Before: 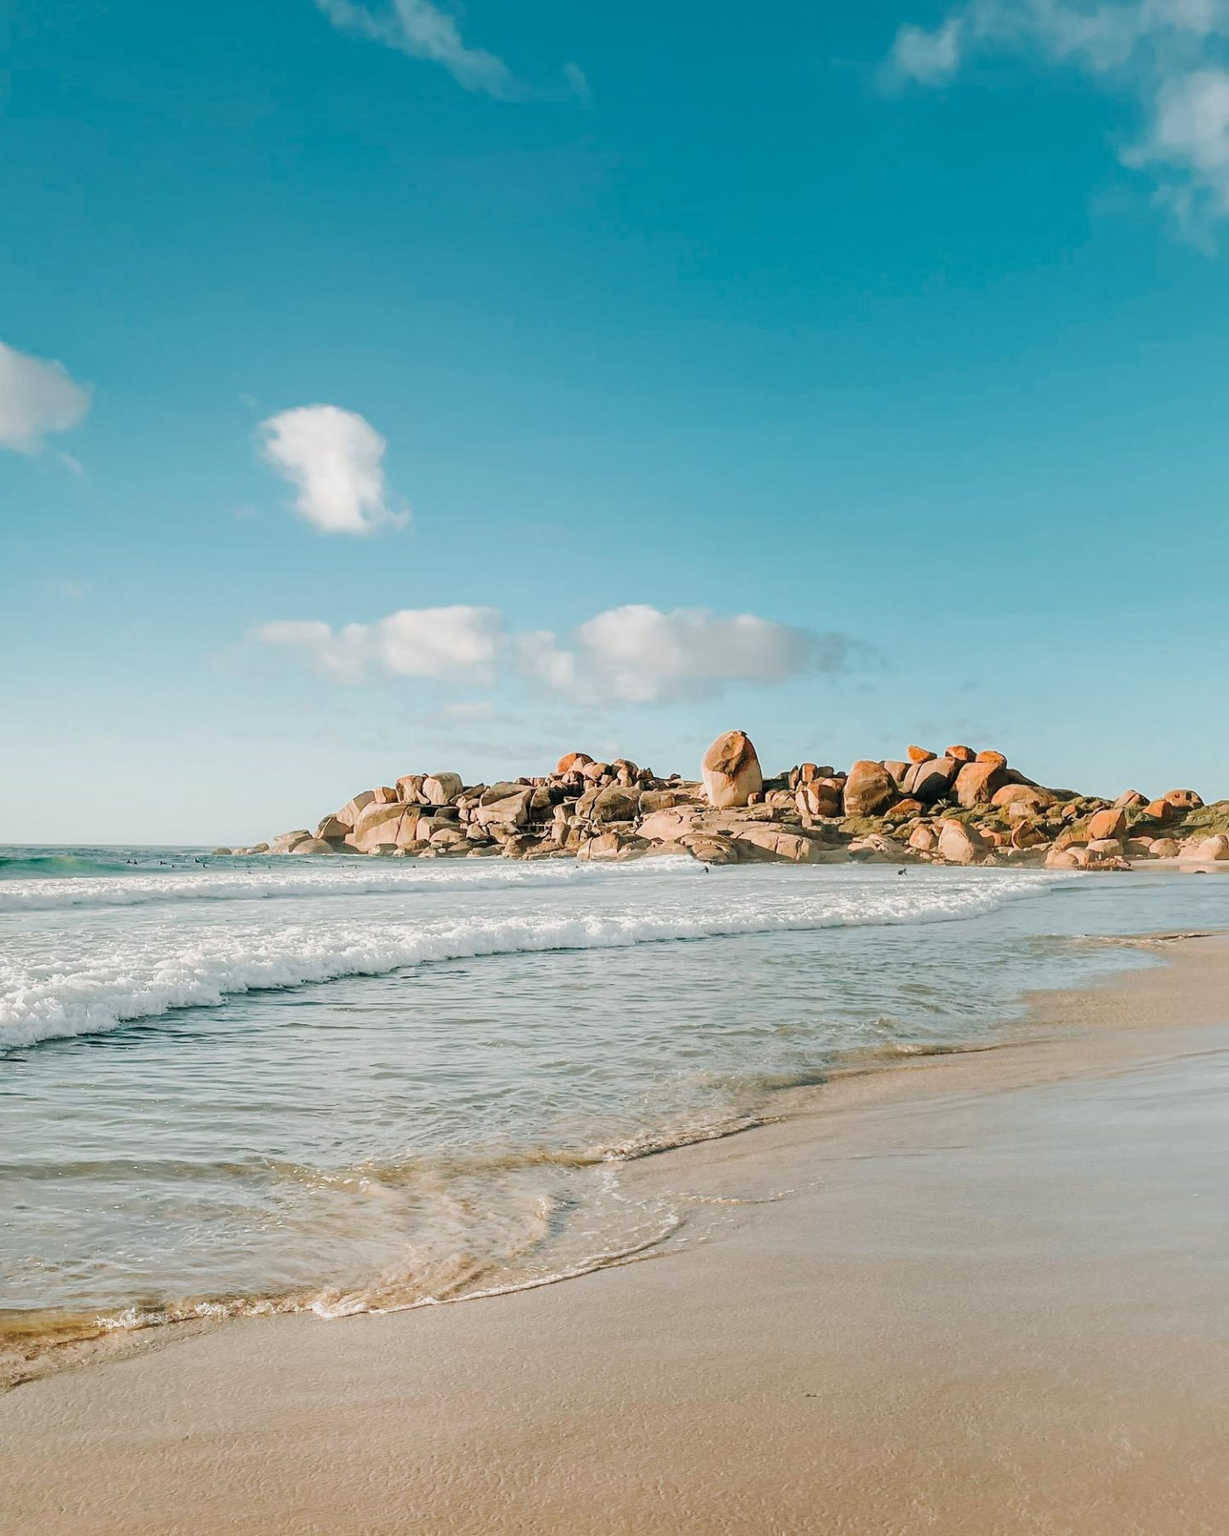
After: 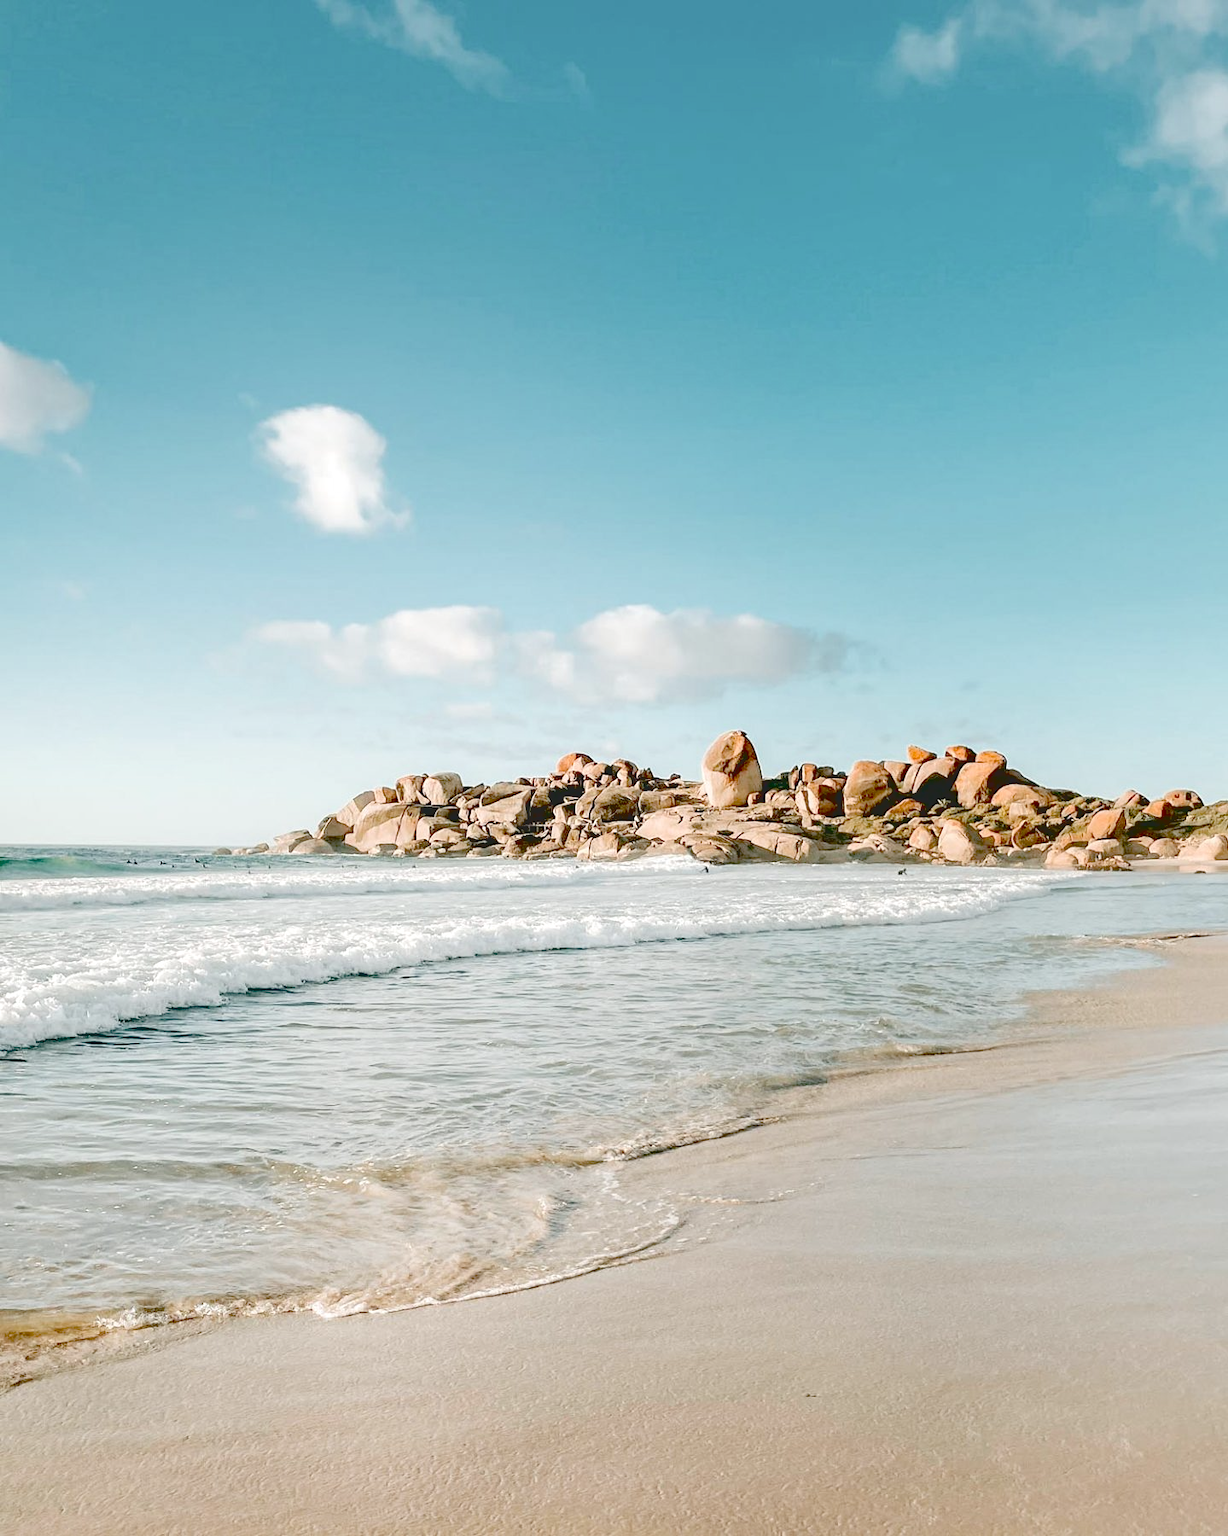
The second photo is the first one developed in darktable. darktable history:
contrast brightness saturation: contrast -0.26, saturation -0.43
vibrance: on, module defaults
exposure: black level correction 0.035, exposure 0.9 EV, compensate highlight preservation false
